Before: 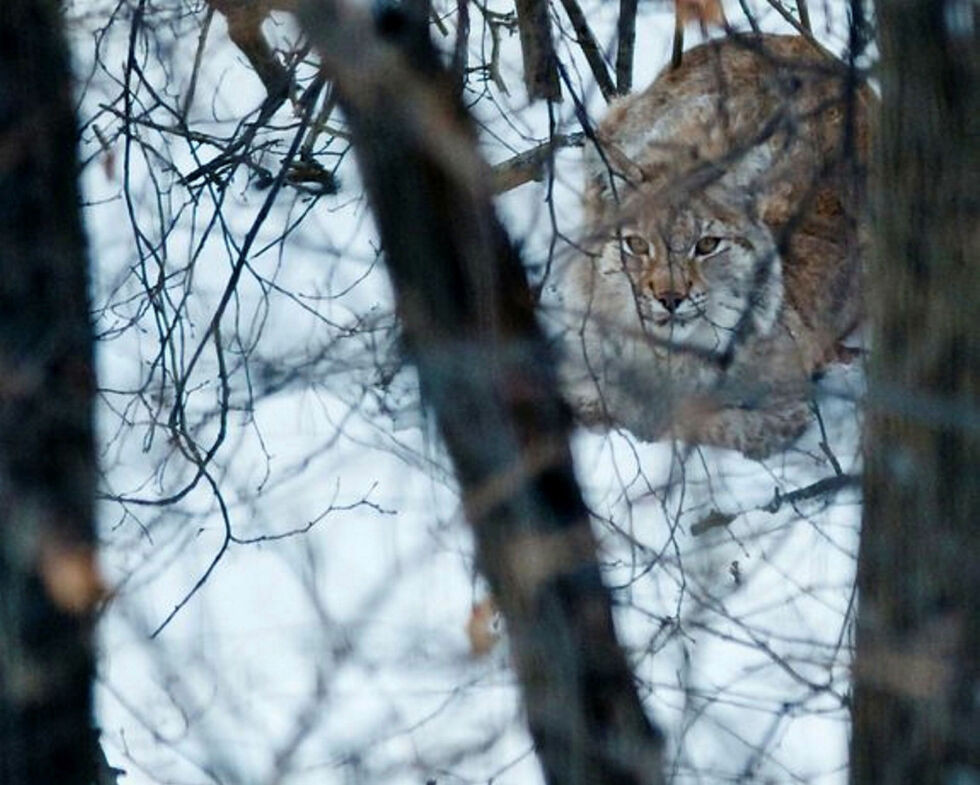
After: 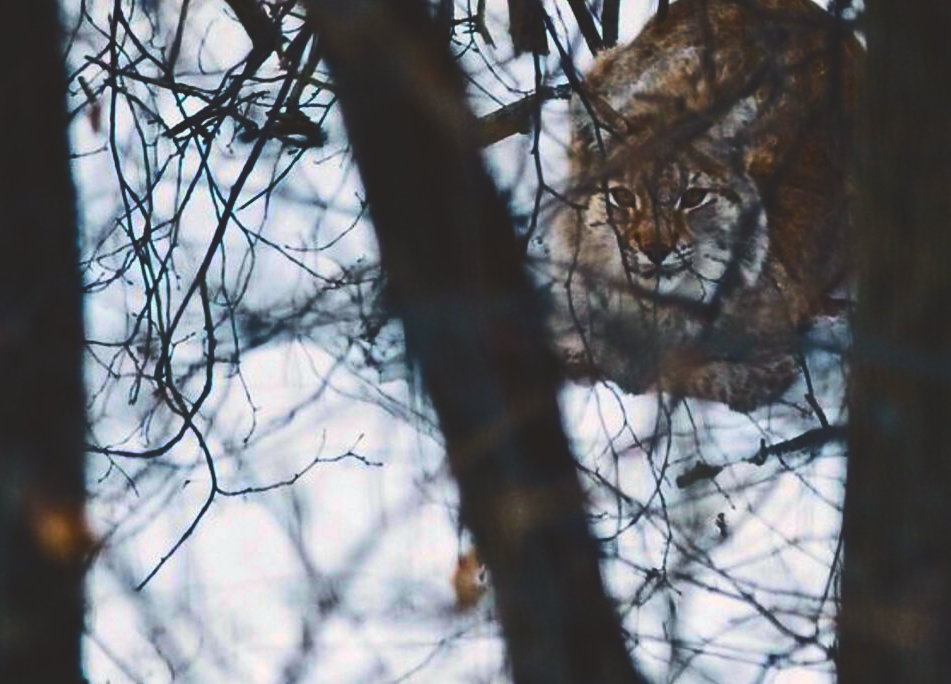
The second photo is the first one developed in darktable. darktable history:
exposure: black level correction -0.062, exposure -0.05 EV, compensate highlight preservation false
crop: left 1.507%, top 6.147%, right 1.379%, bottom 6.637%
color balance rgb: linear chroma grading › global chroma 40.15%, perceptual saturation grading › global saturation 60.58%, perceptual saturation grading › highlights 20.44%, perceptual saturation grading › shadows -50.36%, perceptual brilliance grading › highlights 2.19%, perceptual brilliance grading › mid-tones -50.36%, perceptual brilliance grading › shadows -50.36%
color correction: highlights a* 11.96, highlights b* 11.58
